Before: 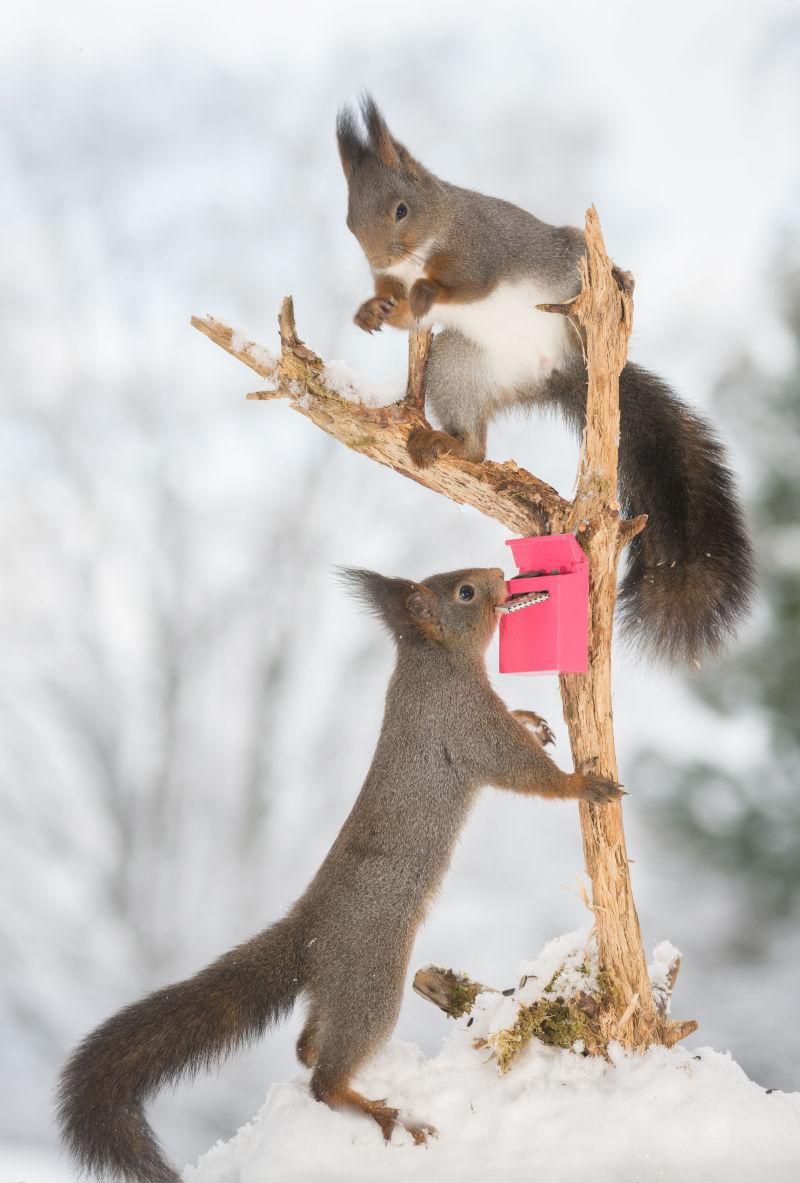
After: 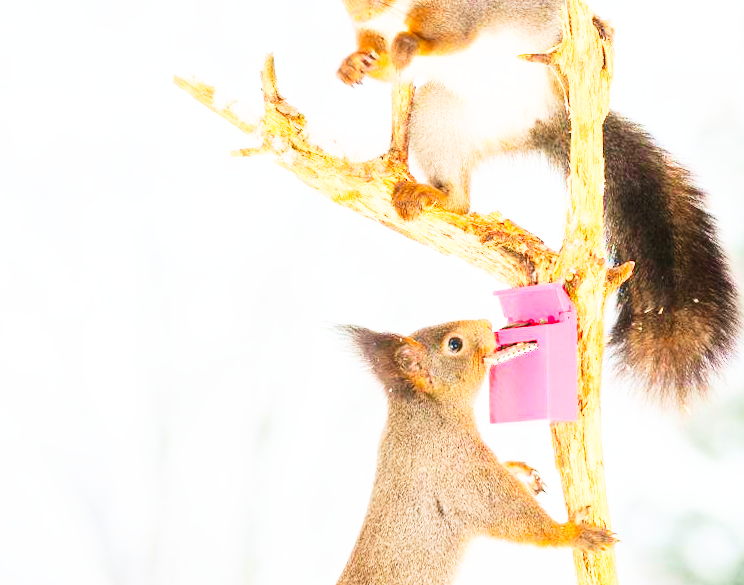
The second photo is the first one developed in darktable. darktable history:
color balance: output saturation 120%
base curve: curves: ch0 [(0, 0) (0.007, 0.004) (0.027, 0.03) (0.046, 0.07) (0.207, 0.54) (0.442, 0.872) (0.673, 0.972) (1, 1)], preserve colors none
rotate and perspective: rotation -1.42°, crop left 0.016, crop right 0.984, crop top 0.035, crop bottom 0.965
velvia: on, module defaults
crop: left 1.744%, top 19.225%, right 5.069%, bottom 28.357%
contrast brightness saturation: contrast 0.2, brightness 0.16, saturation 0.22
